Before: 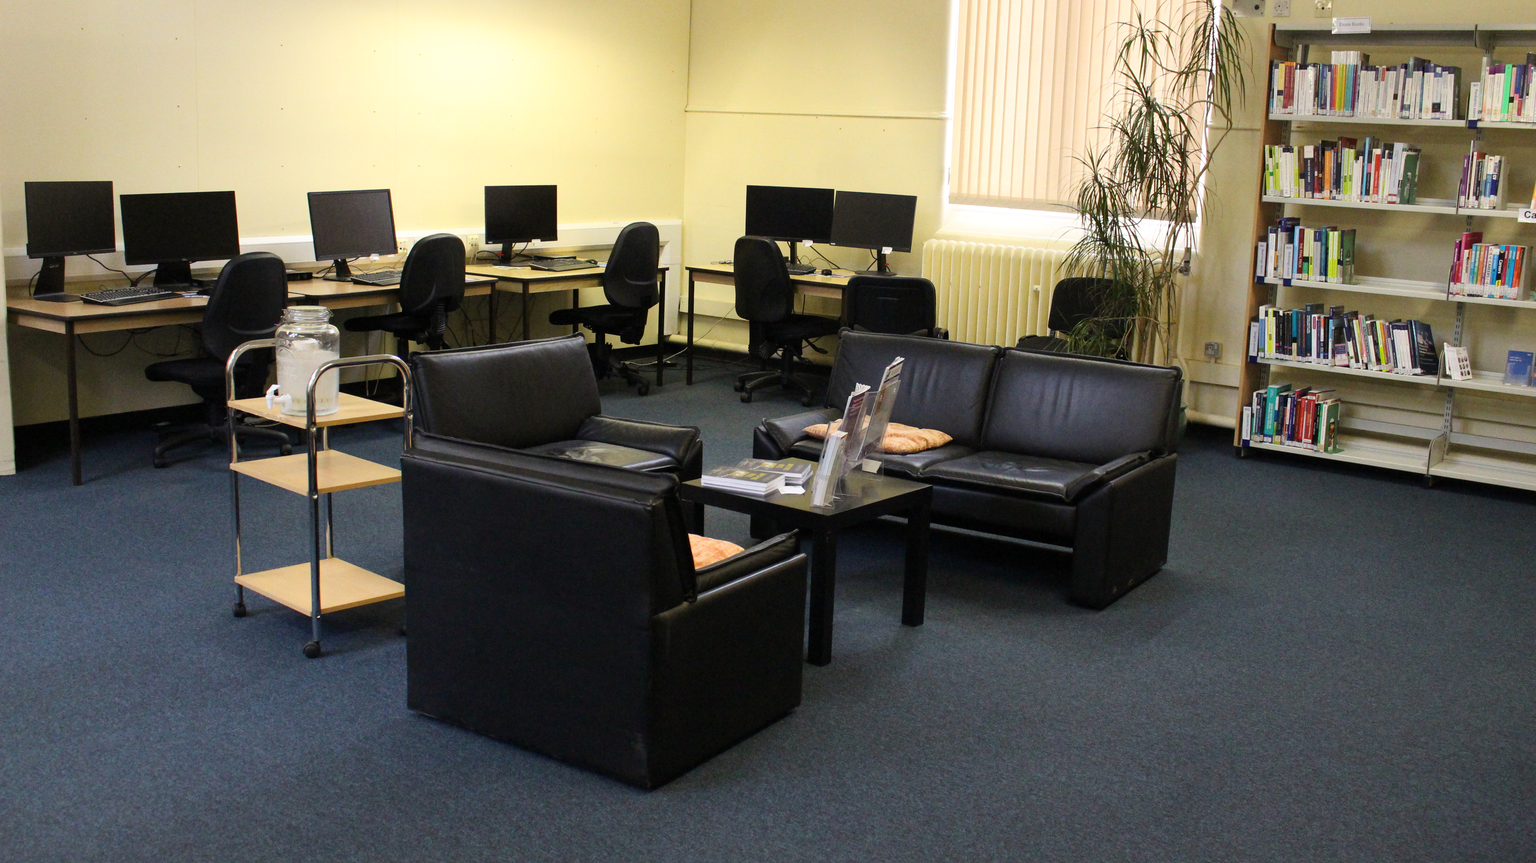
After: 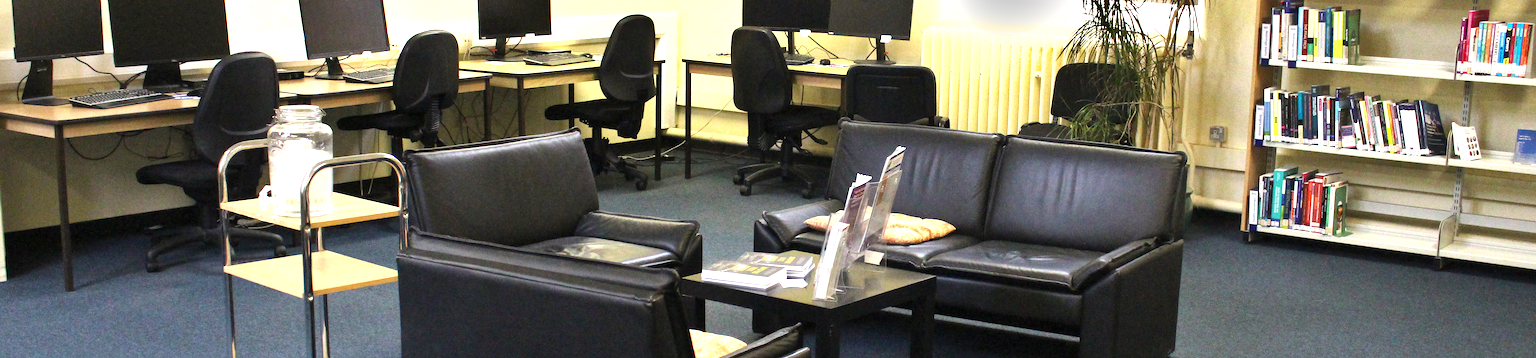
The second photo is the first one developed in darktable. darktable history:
crop and rotate: top 23.84%, bottom 34.294%
rotate and perspective: rotation -1°, crop left 0.011, crop right 0.989, crop top 0.025, crop bottom 0.975
exposure: black level correction 0, exposure 1.1 EV, compensate exposure bias true, compensate highlight preservation false
shadows and highlights: radius 171.16, shadows 27, white point adjustment 3.13, highlights -67.95, soften with gaussian
